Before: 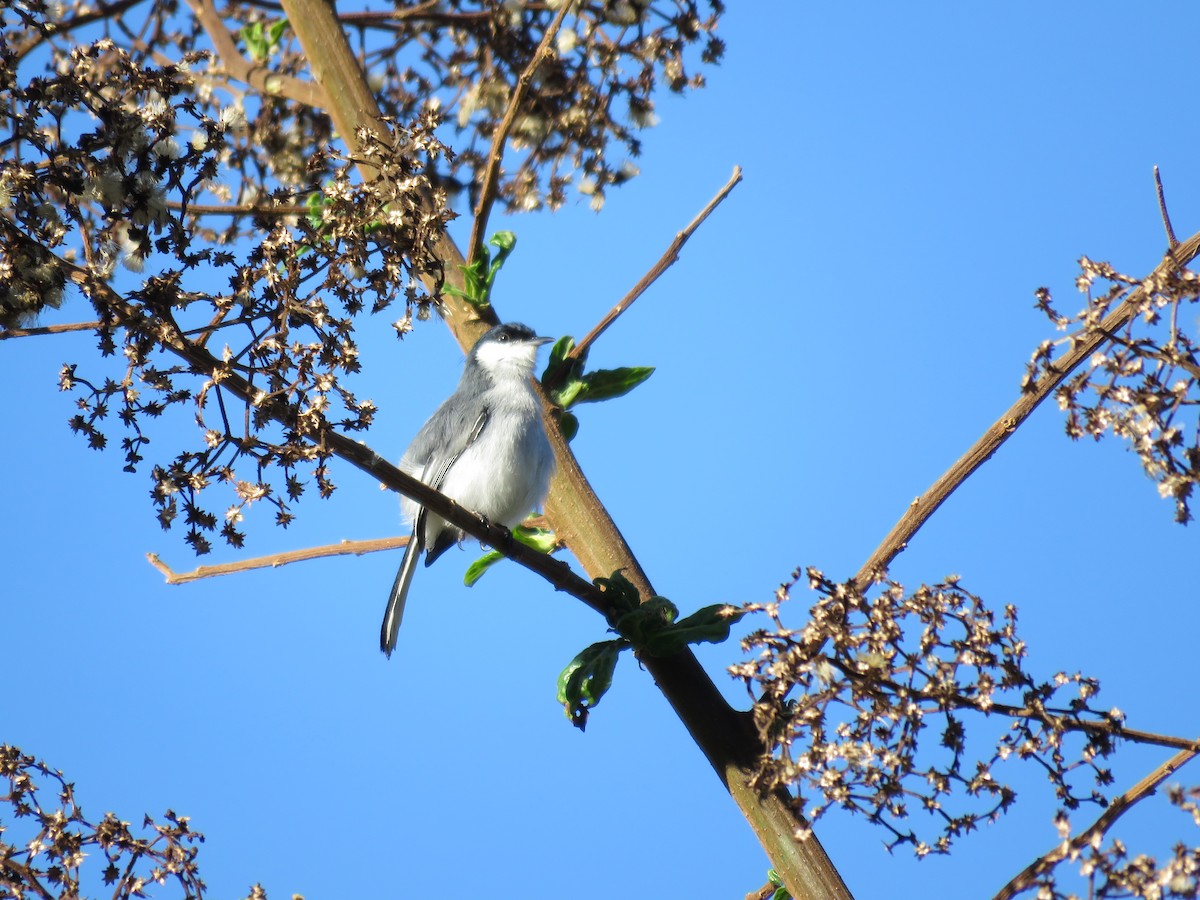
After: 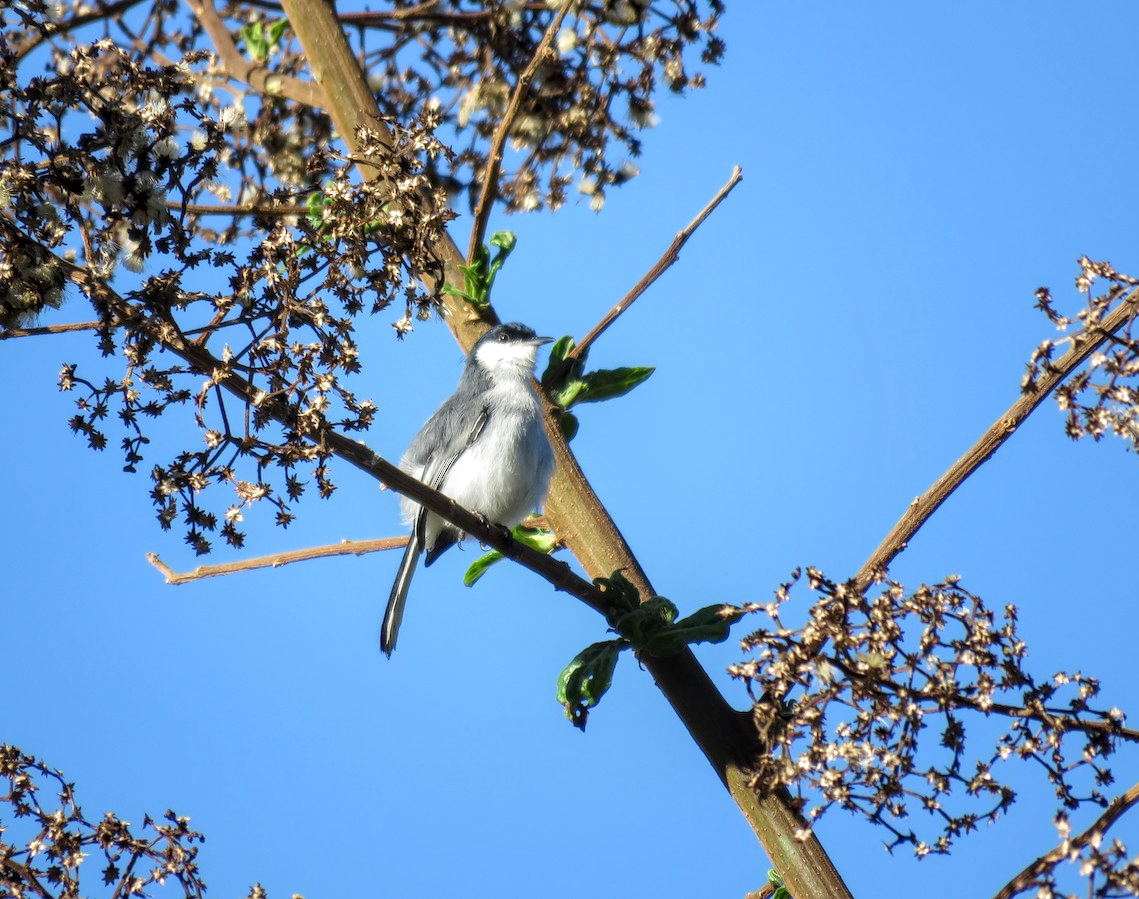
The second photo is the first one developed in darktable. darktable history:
crop and rotate: left 0%, right 5.075%
local contrast: detail 130%
